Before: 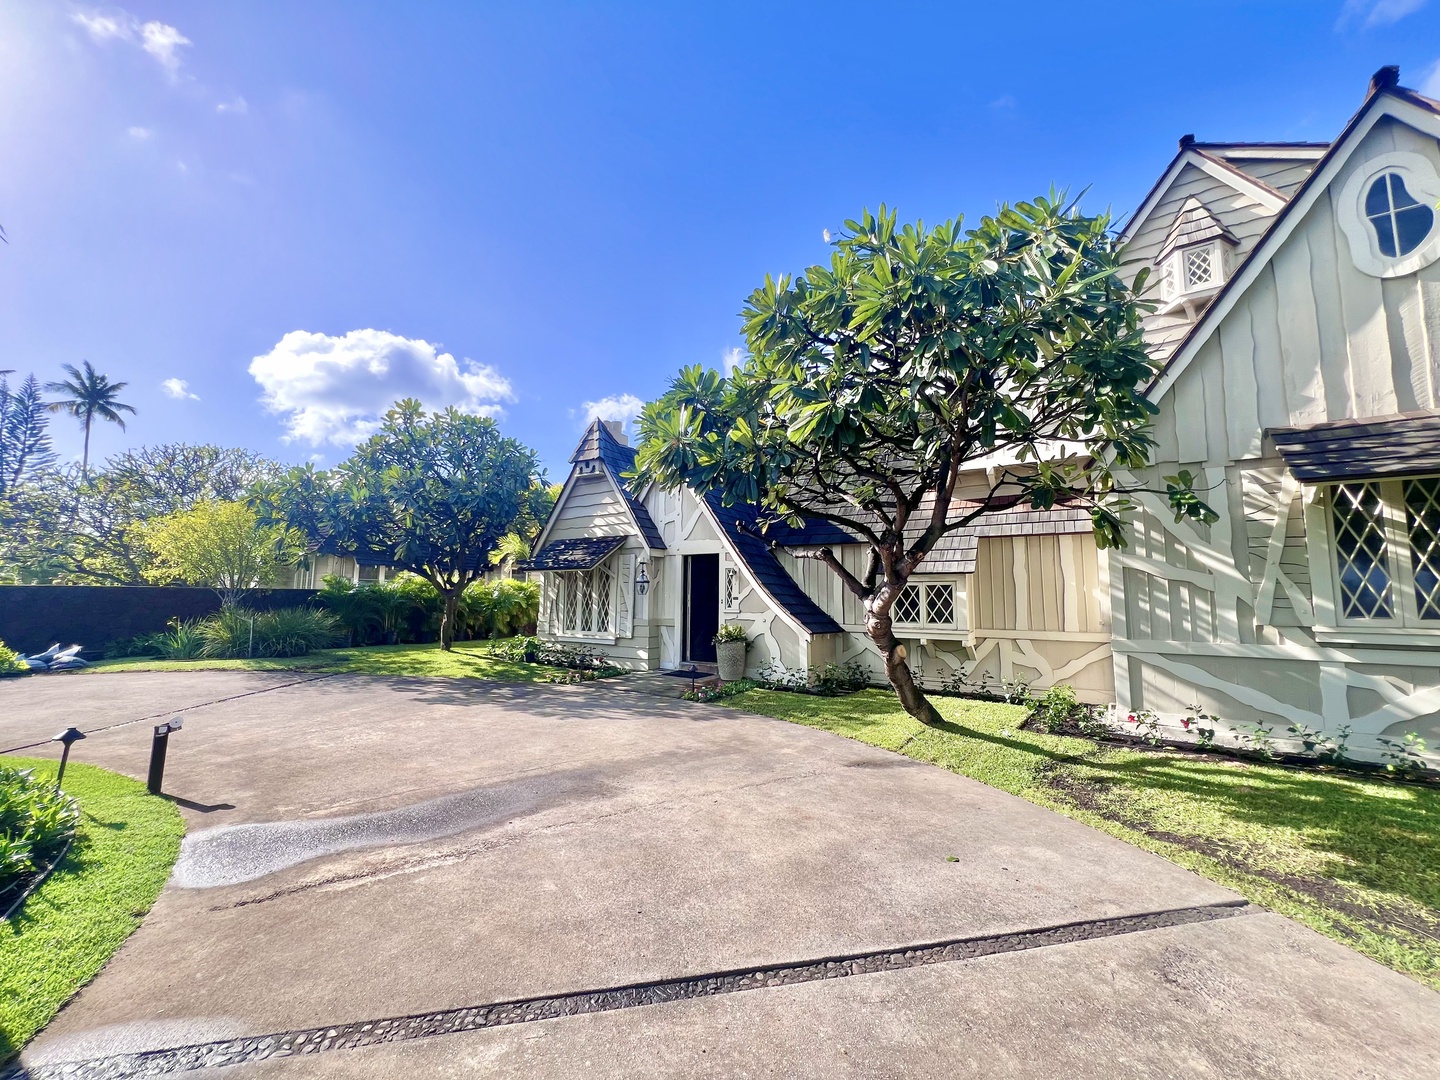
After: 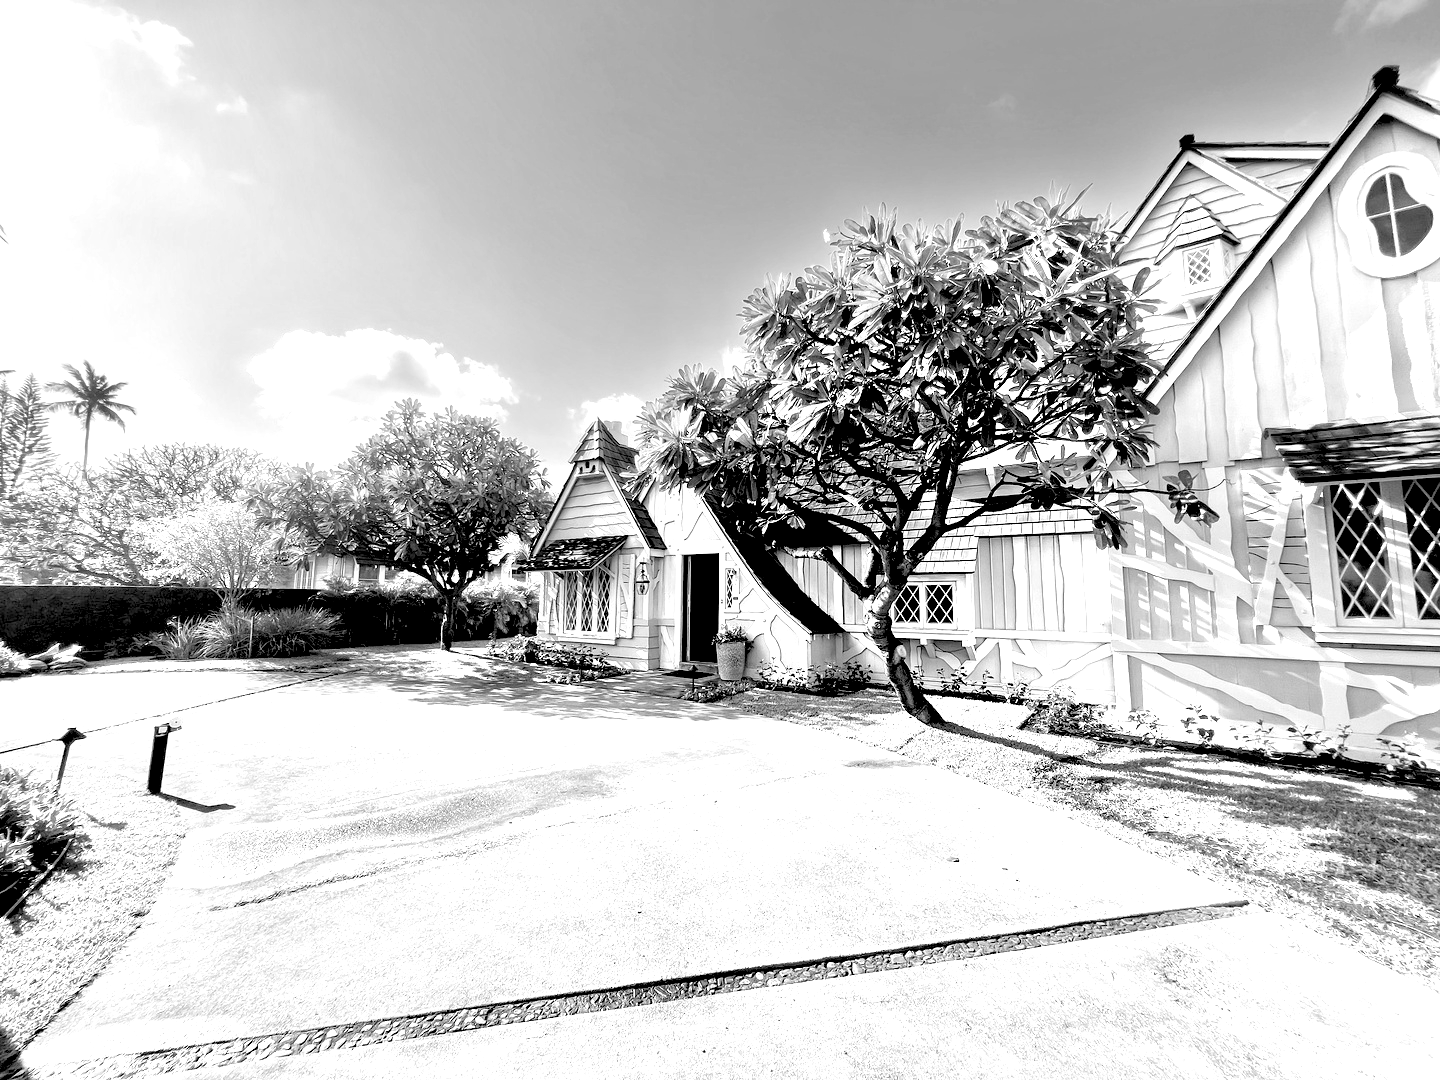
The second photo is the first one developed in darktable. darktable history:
exposure: black level correction 0.011, exposure 1.088 EV, compensate exposure bias true, compensate highlight preservation false
monochrome: a -6.99, b 35.61, size 1.4
rgb levels: levels [[0.029, 0.461, 0.922], [0, 0.5, 1], [0, 0.5, 1]]
